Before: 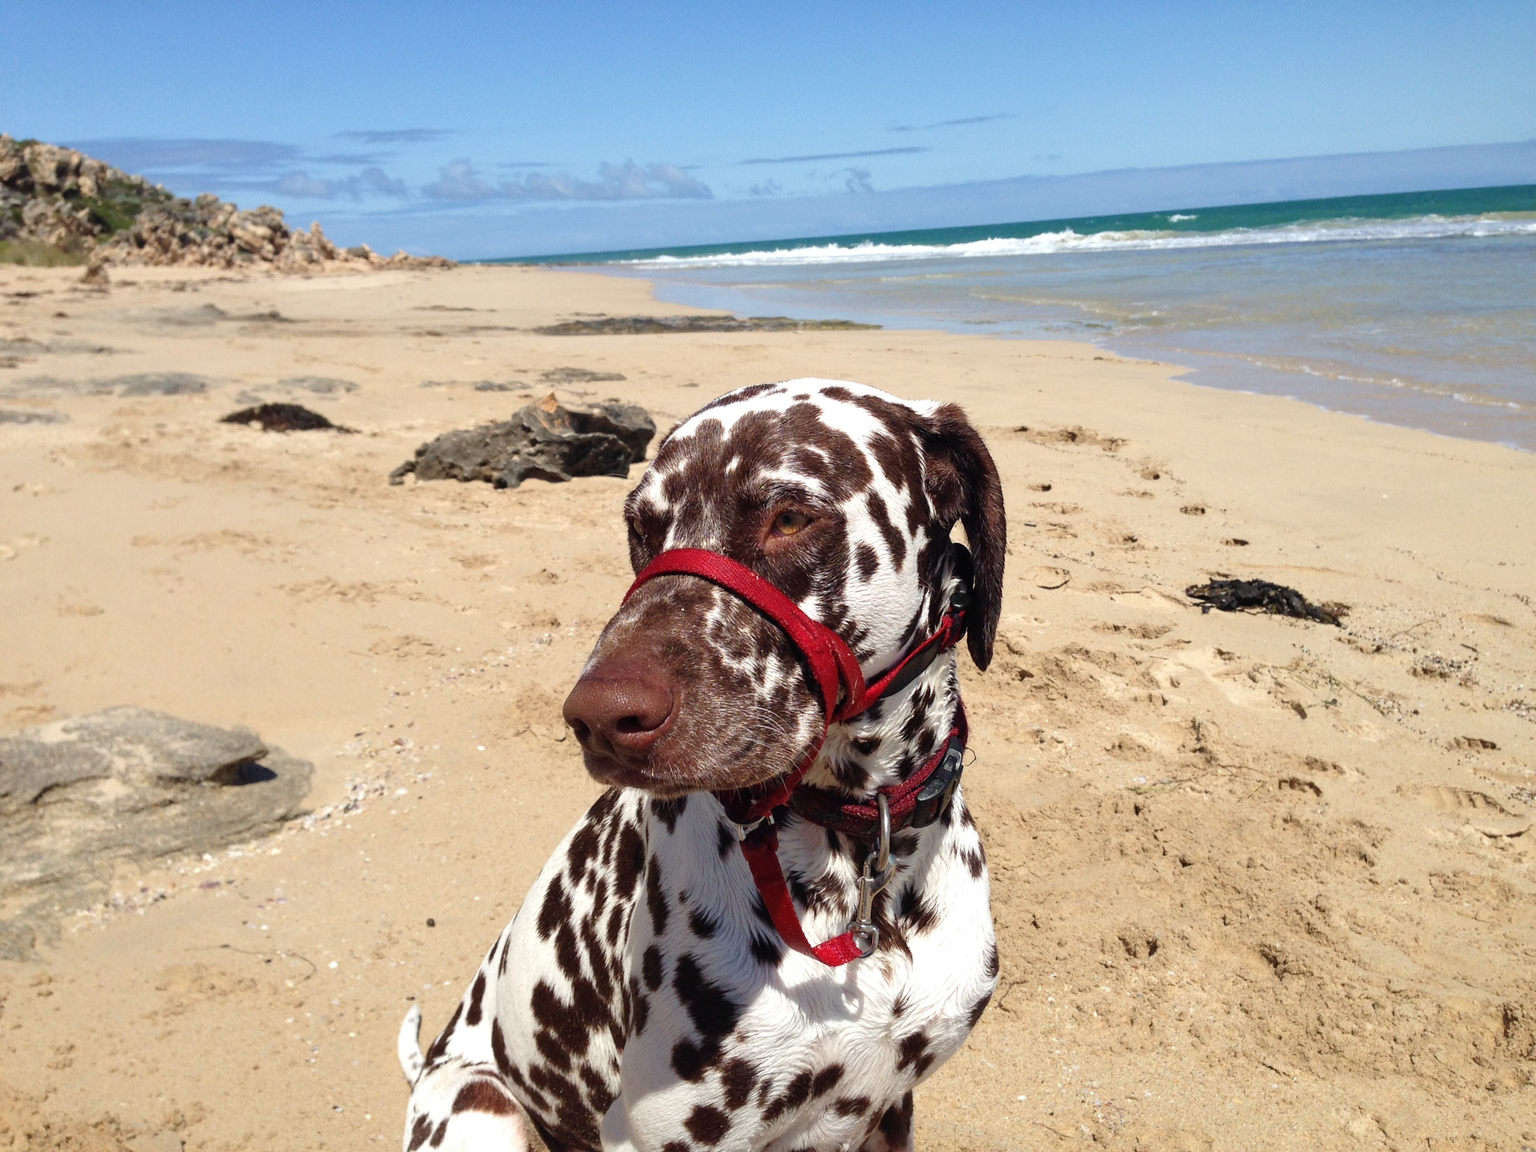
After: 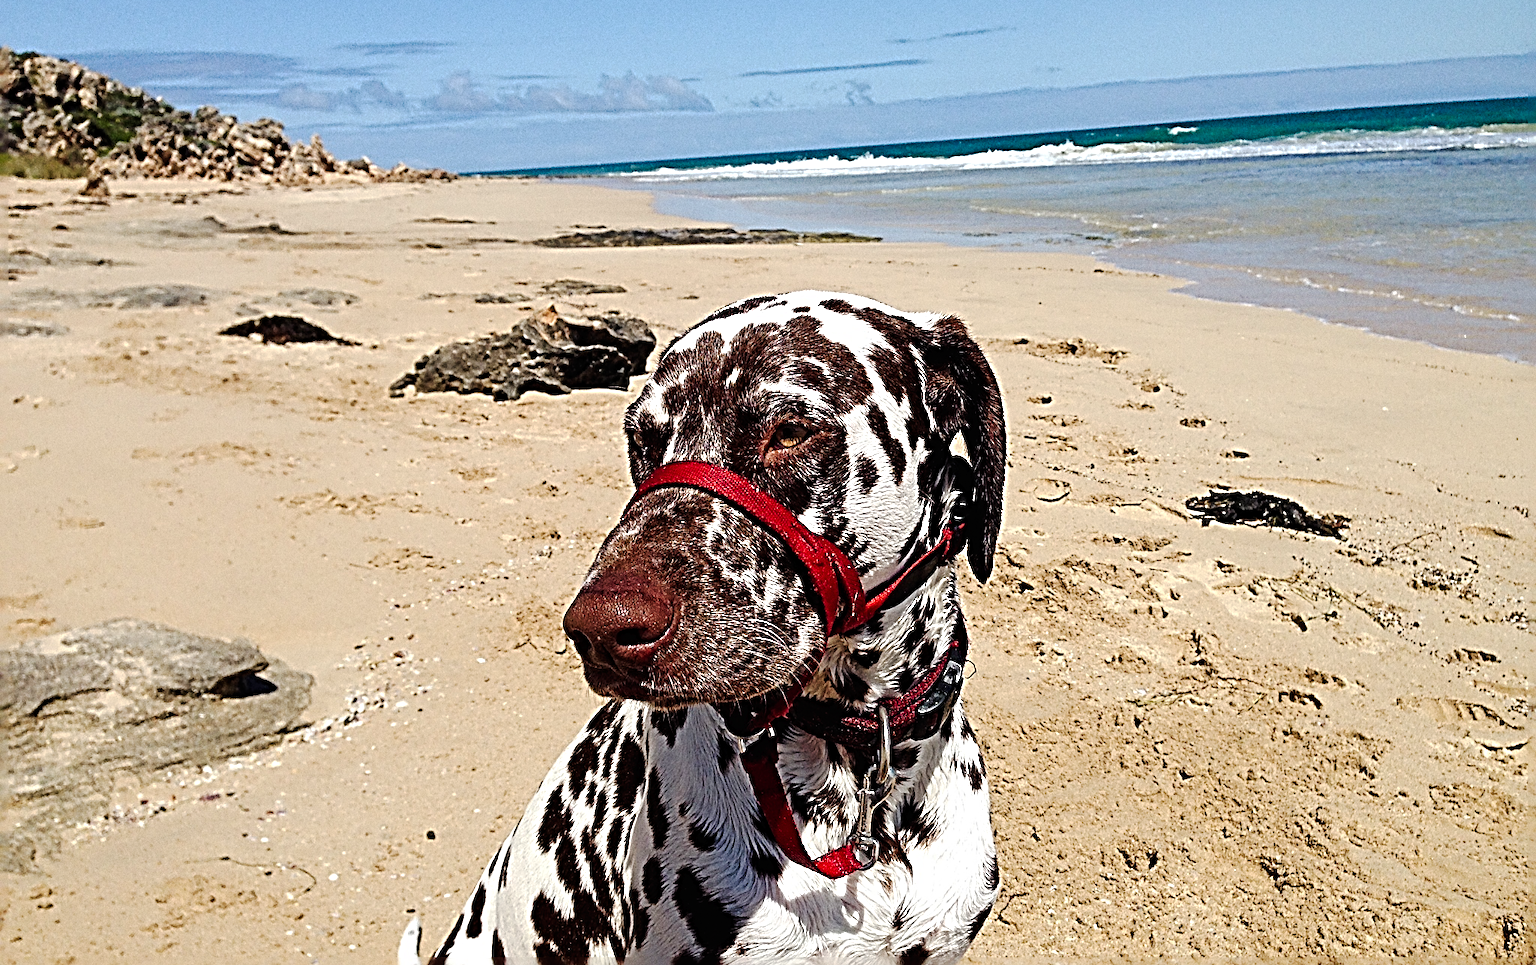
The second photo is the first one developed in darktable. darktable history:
crop: top 7.625%, bottom 8.027%
tone curve: curves: ch0 [(0, 0) (0.003, 0.007) (0.011, 0.008) (0.025, 0.007) (0.044, 0.009) (0.069, 0.012) (0.1, 0.02) (0.136, 0.035) (0.177, 0.06) (0.224, 0.104) (0.277, 0.16) (0.335, 0.228) (0.399, 0.308) (0.468, 0.418) (0.543, 0.525) (0.623, 0.635) (0.709, 0.723) (0.801, 0.802) (0.898, 0.889) (1, 1)], preserve colors none
grain: on, module defaults
sharpen: radius 4.001, amount 2
